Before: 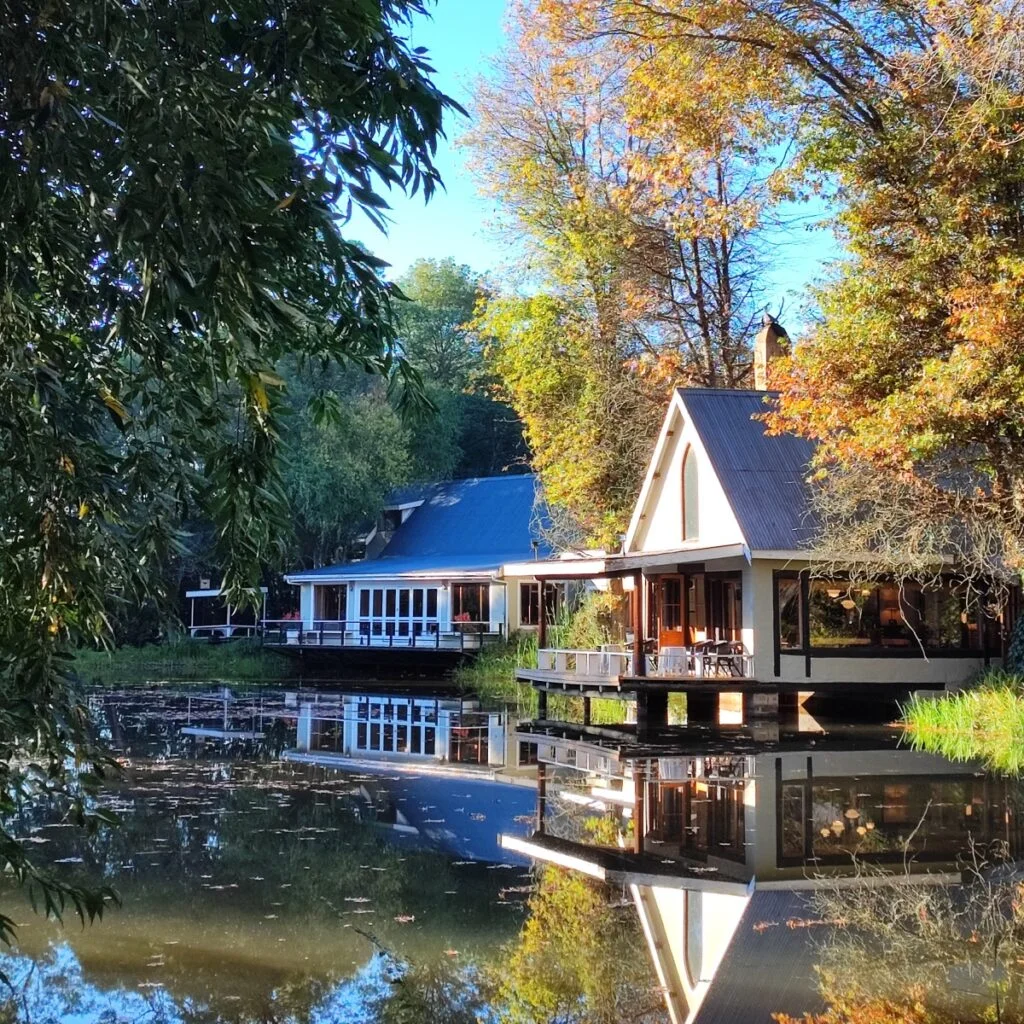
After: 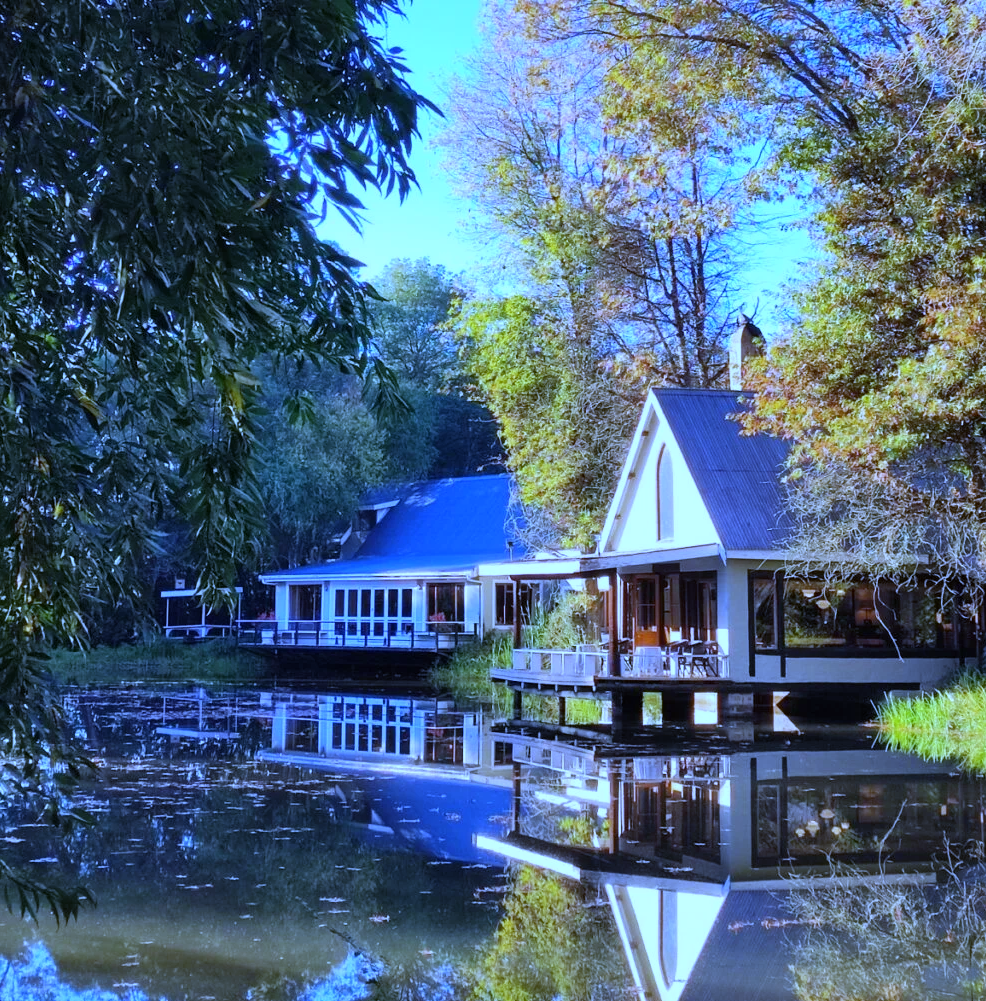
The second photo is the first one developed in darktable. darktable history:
white balance: red 0.766, blue 1.537
crop and rotate: left 2.536%, right 1.107%, bottom 2.246%
